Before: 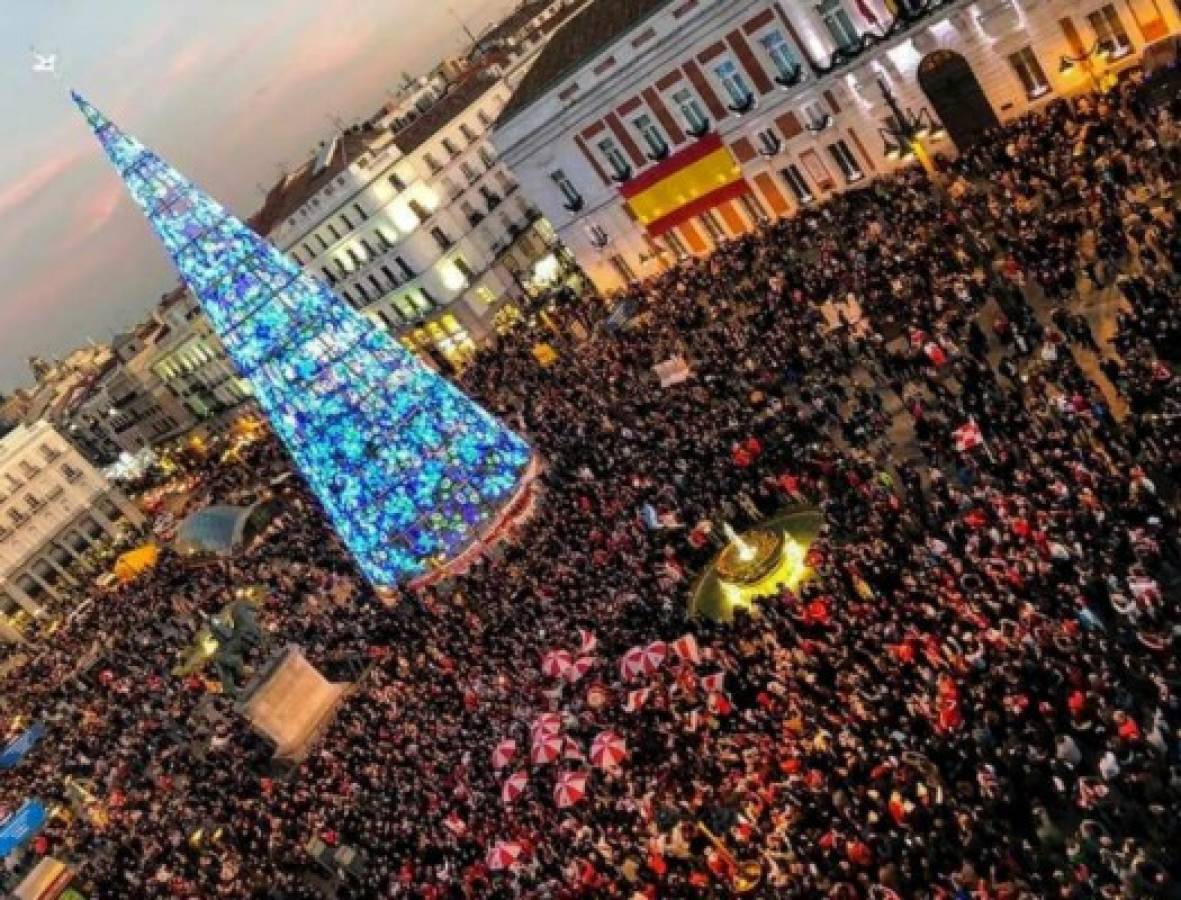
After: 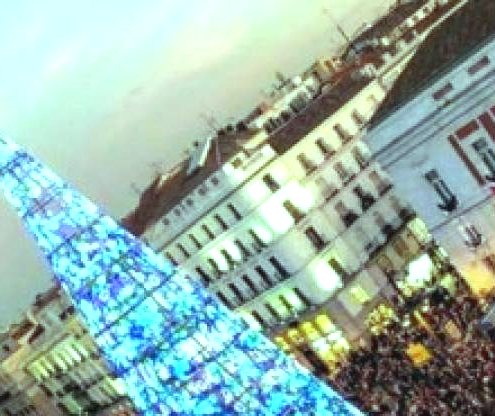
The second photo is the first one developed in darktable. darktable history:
exposure: black level correction -0.002, exposure 0.54 EV, compensate highlight preservation false
crop and rotate: left 10.817%, top 0.062%, right 47.194%, bottom 53.626%
color balance: mode lift, gamma, gain (sRGB), lift [0.997, 0.979, 1.021, 1.011], gamma [1, 1.084, 0.916, 0.998], gain [1, 0.87, 1.13, 1.101], contrast 4.55%, contrast fulcrum 38.24%, output saturation 104.09%
